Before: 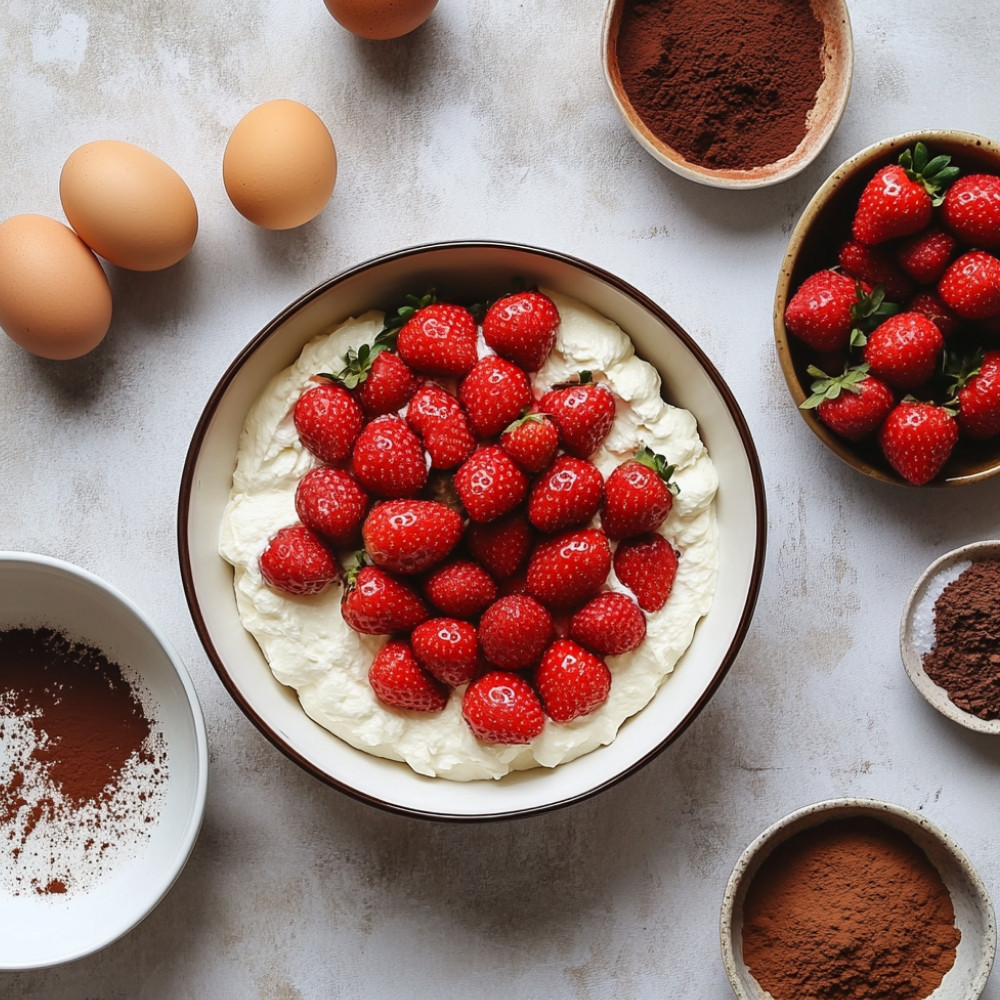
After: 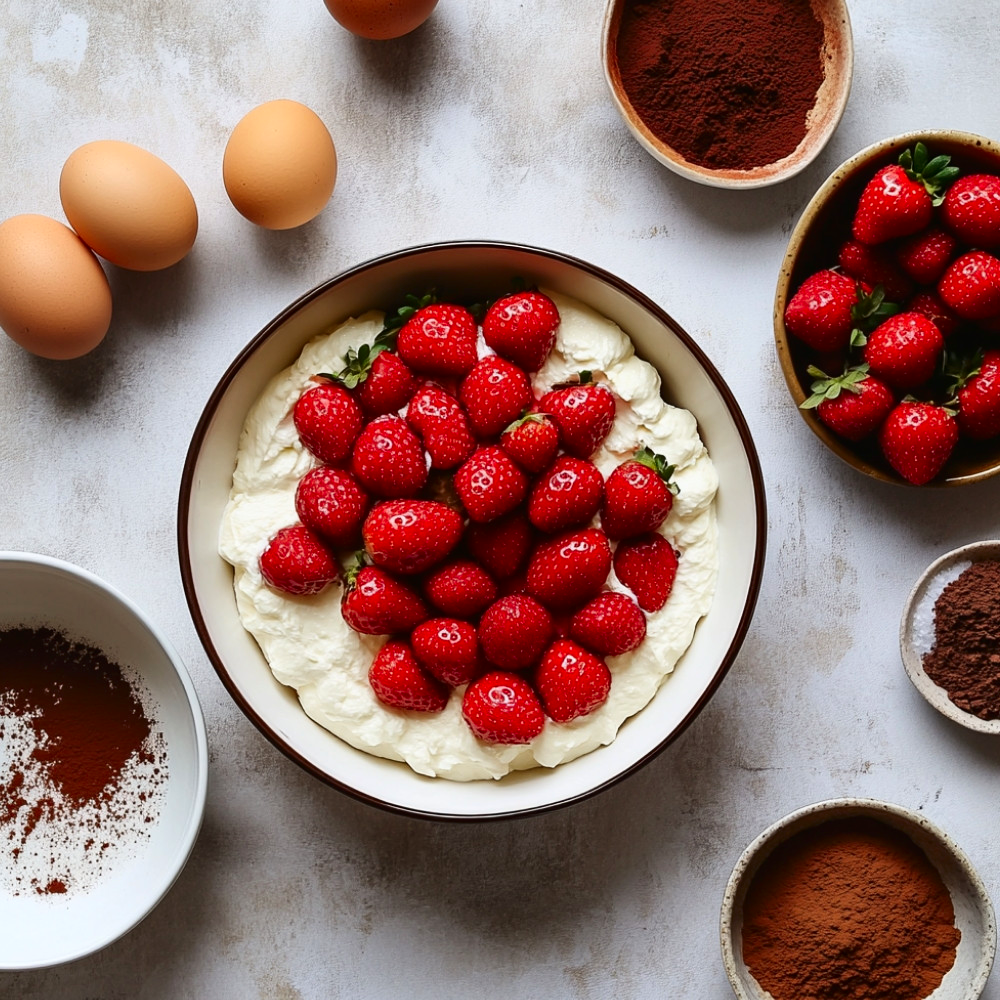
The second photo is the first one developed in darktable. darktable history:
color correction: highlights a* 0.058, highlights b* -0.284
contrast brightness saturation: contrast 0.133, brightness -0.055, saturation 0.163
